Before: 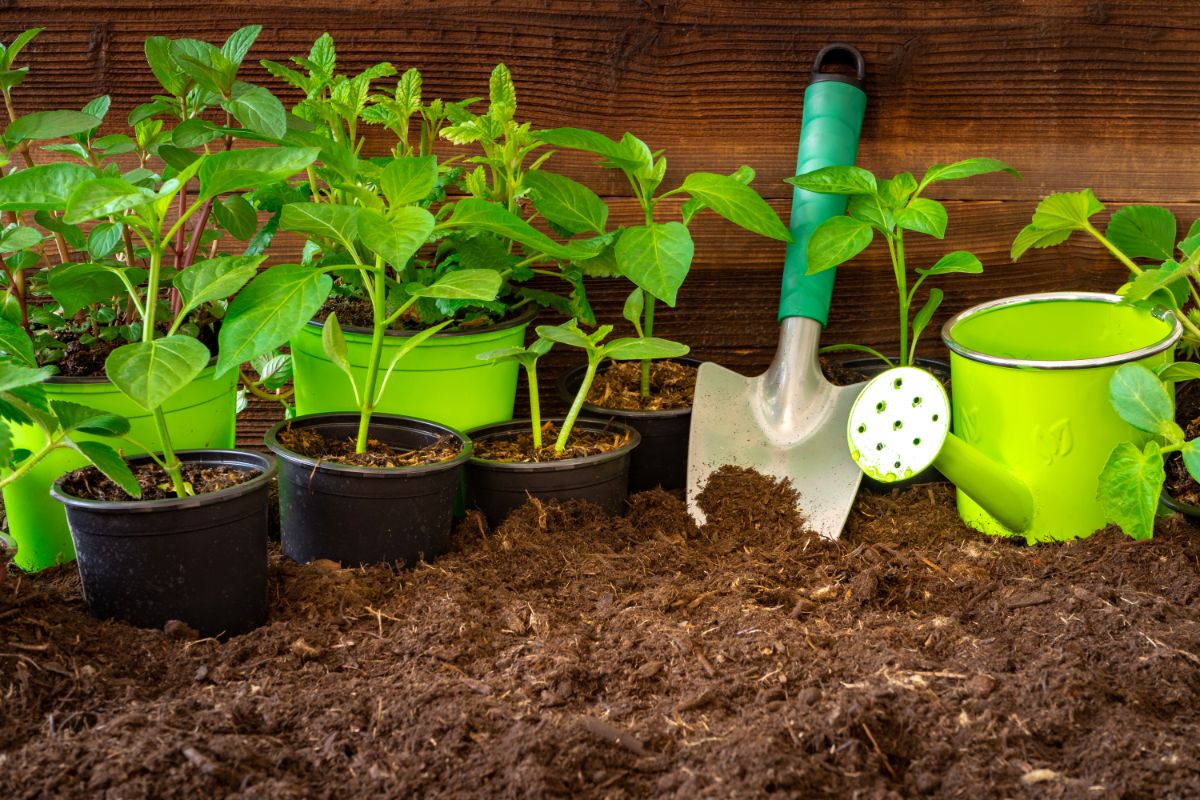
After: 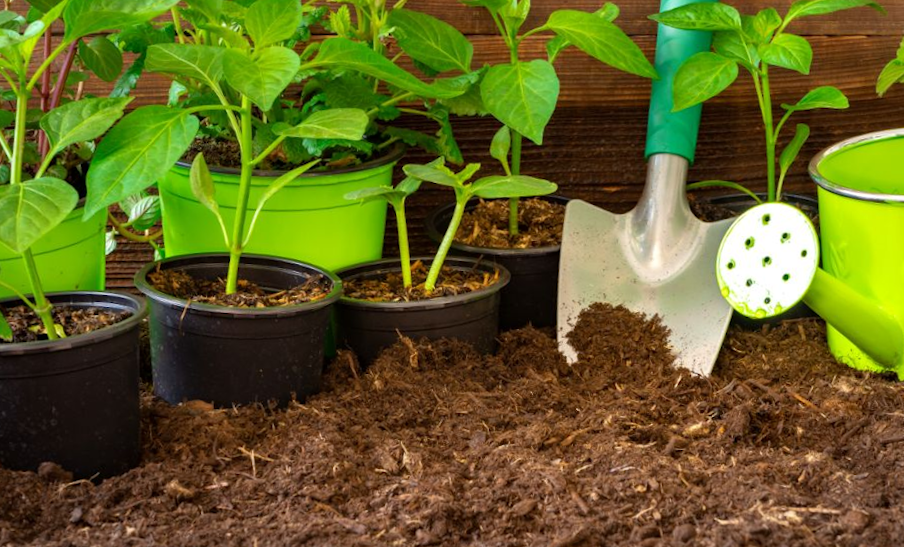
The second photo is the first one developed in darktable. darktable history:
rotate and perspective: rotation -4.2°, shear 0.006, automatic cropping off
crop and rotate: angle -3.37°, left 9.79%, top 20.73%, right 12.42%, bottom 11.82%
